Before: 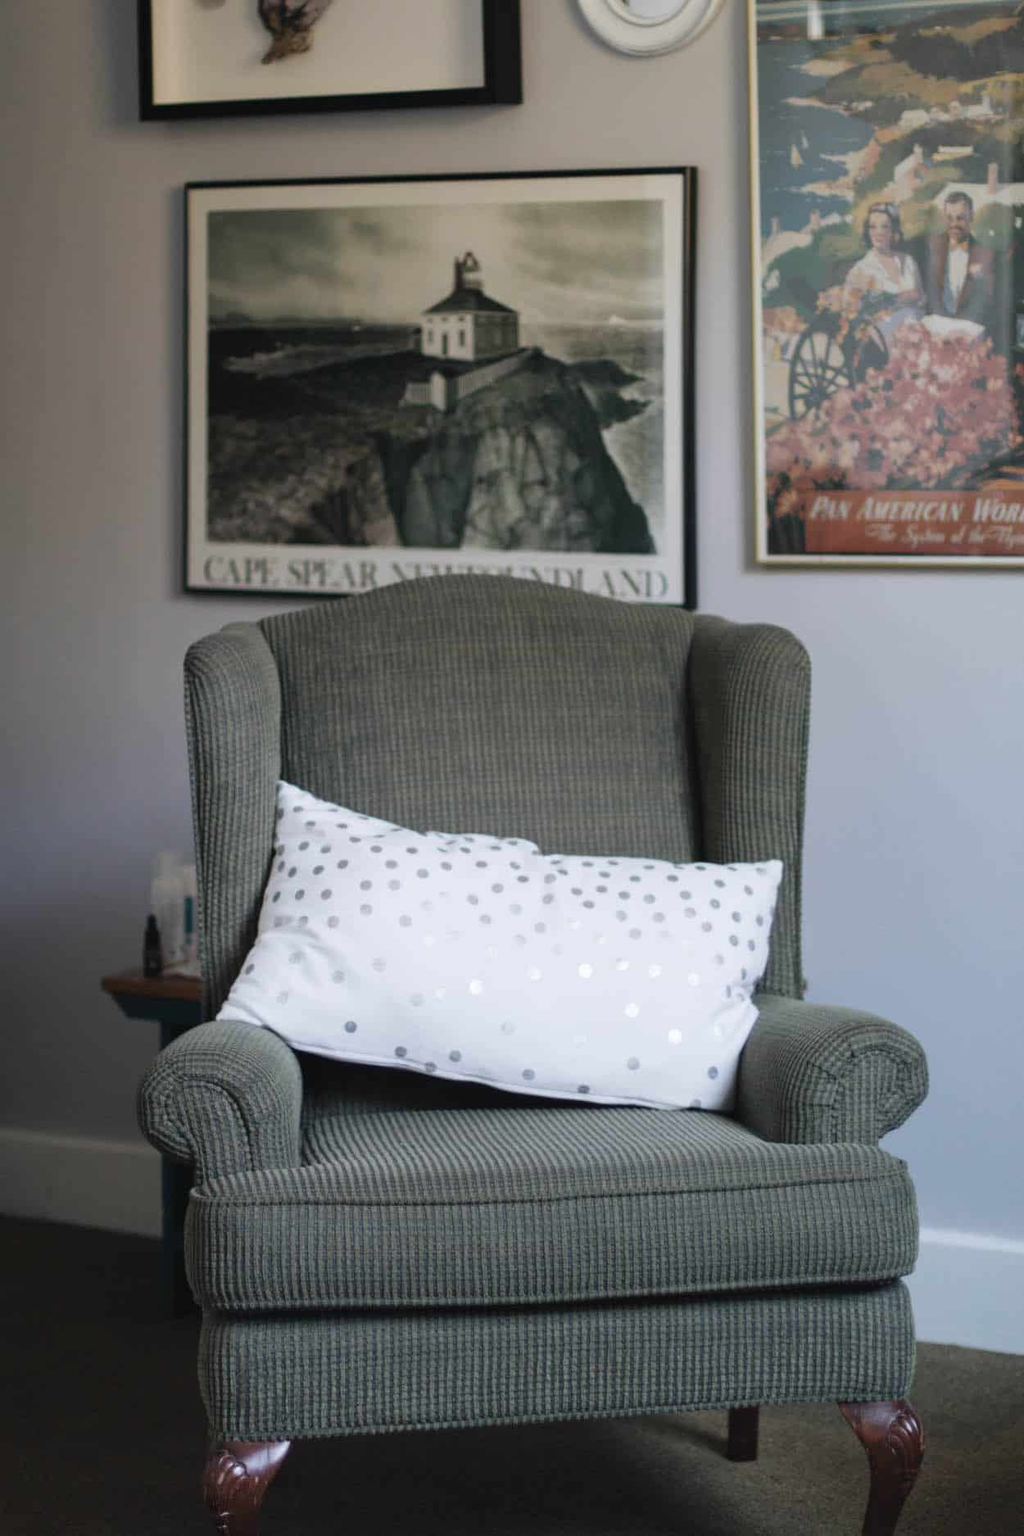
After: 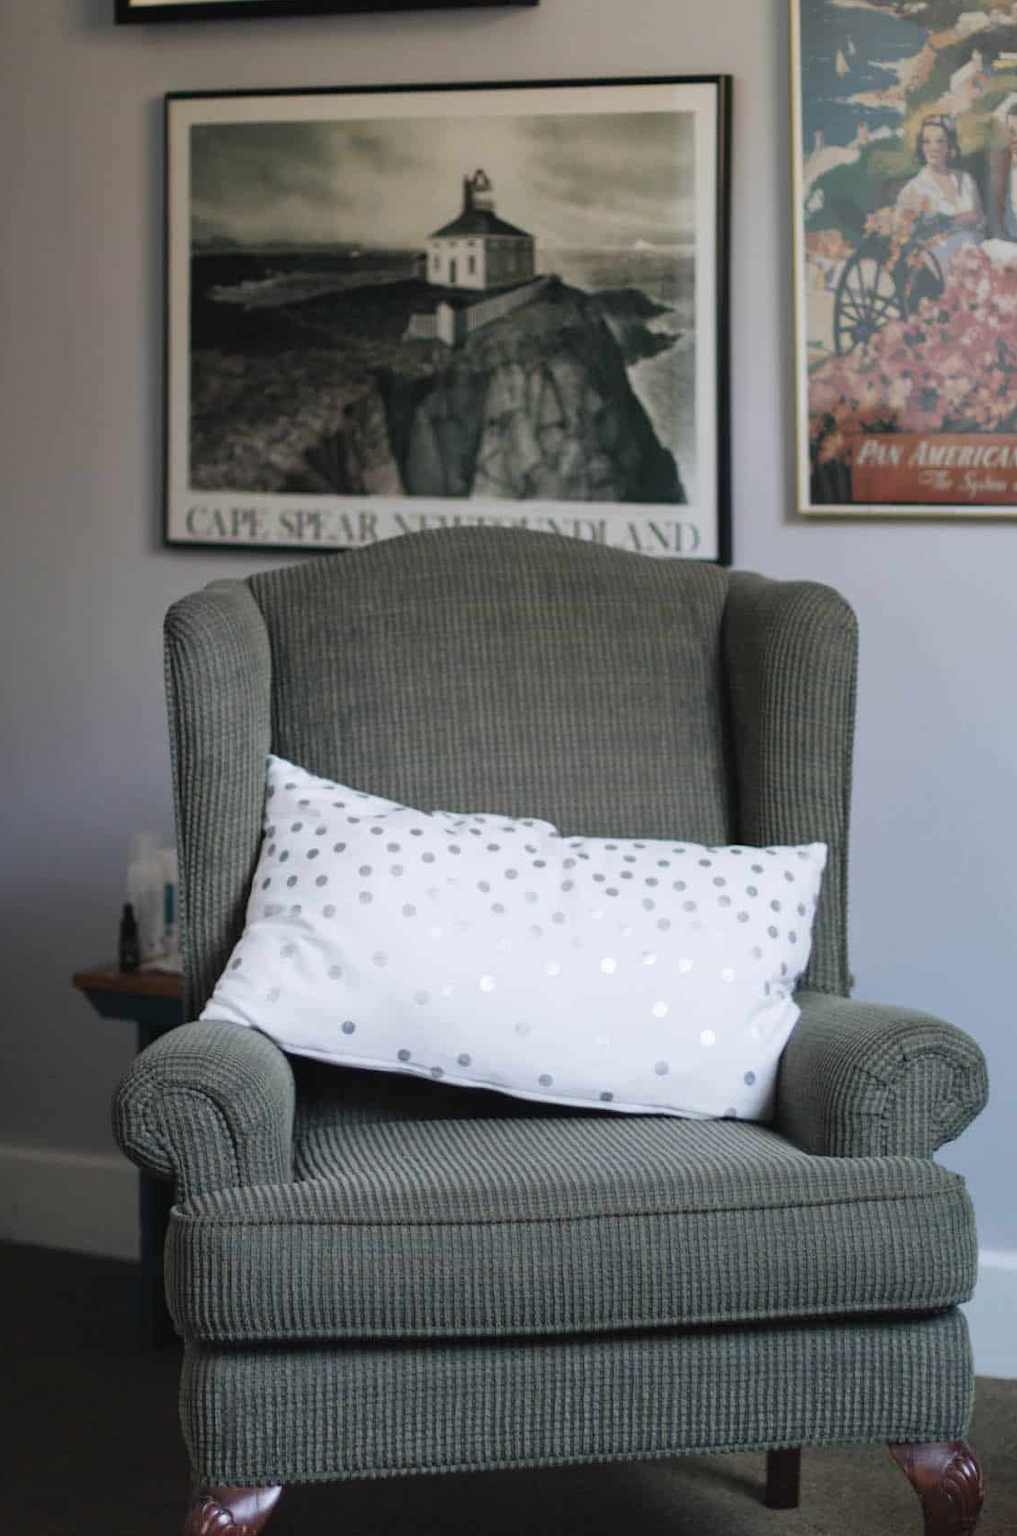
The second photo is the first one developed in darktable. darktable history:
crop: left 3.587%, top 6.453%, right 6.638%, bottom 3.215%
